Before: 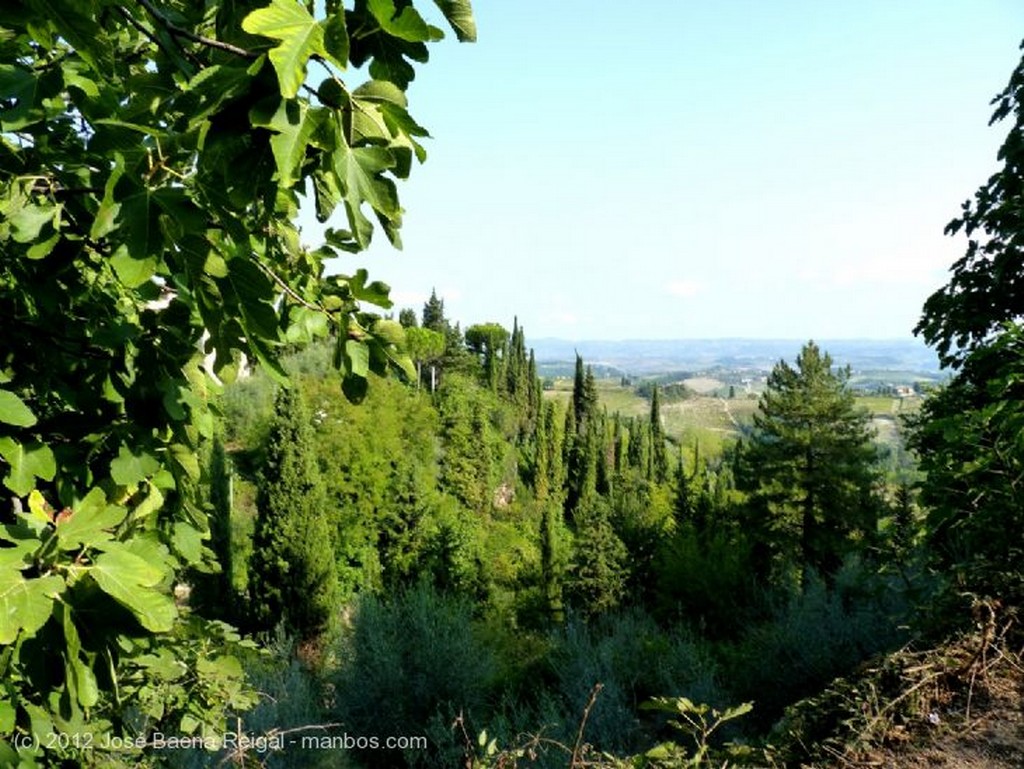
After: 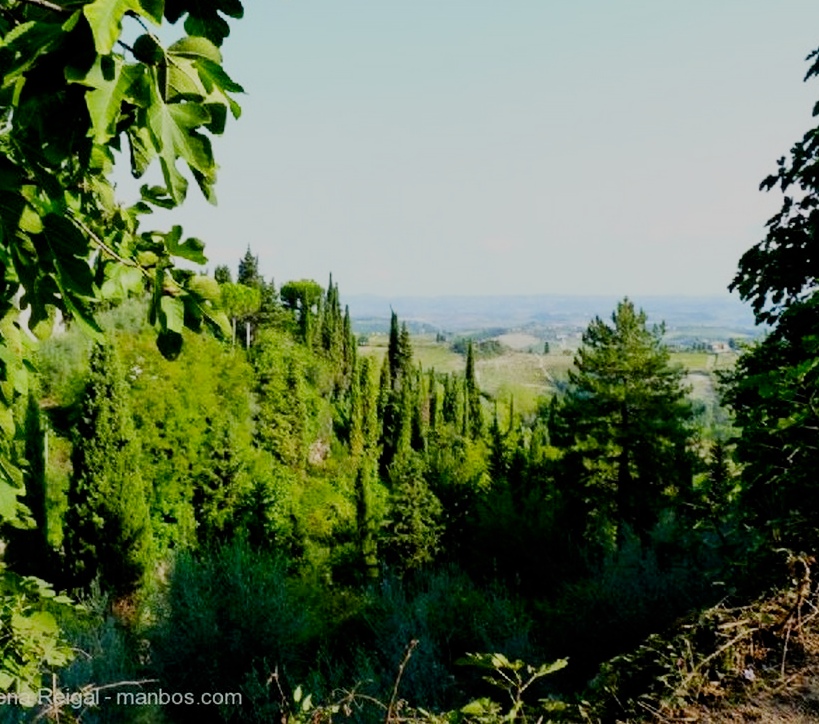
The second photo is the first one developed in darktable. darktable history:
crop and rotate: left 18.161%, top 5.826%, right 1.779%
contrast brightness saturation: contrast 0.094, saturation 0.279
filmic rgb: black relative exposure -7.65 EV, white relative exposure 4.56 EV, hardness 3.61, add noise in highlights 0.002, preserve chrominance no, color science v3 (2019), use custom middle-gray values true, contrast in highlights soft
tone equalizer: -8 EV -0.001 EV, -7 EV 0.004 EV, -6 EV -0.039 EV, -5 EV 0.015 EV, -4 EV -0.024 EV, -3 EV 0.017 EV, -2 EV -0.074 EV, -1 EV -0.317 EV, +0 EV -0.607 EV, edges refinement/feathering 500, mask exposure compensation -1.57 EV, preserve details no
